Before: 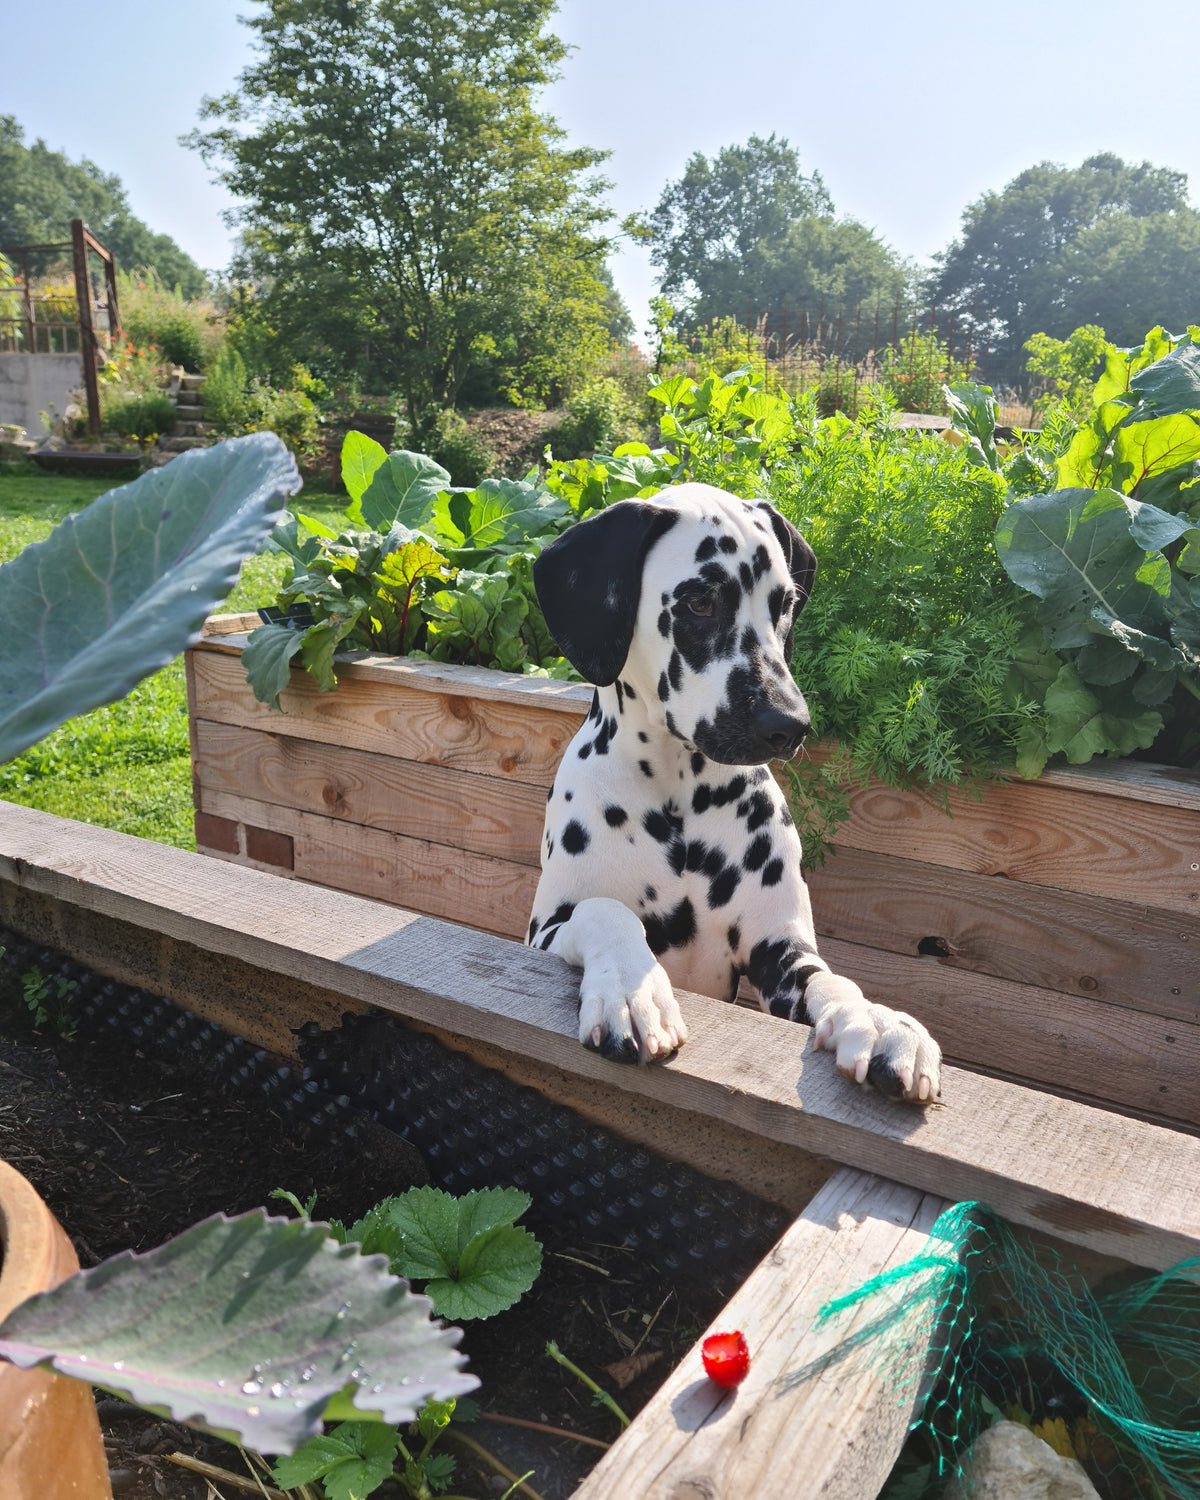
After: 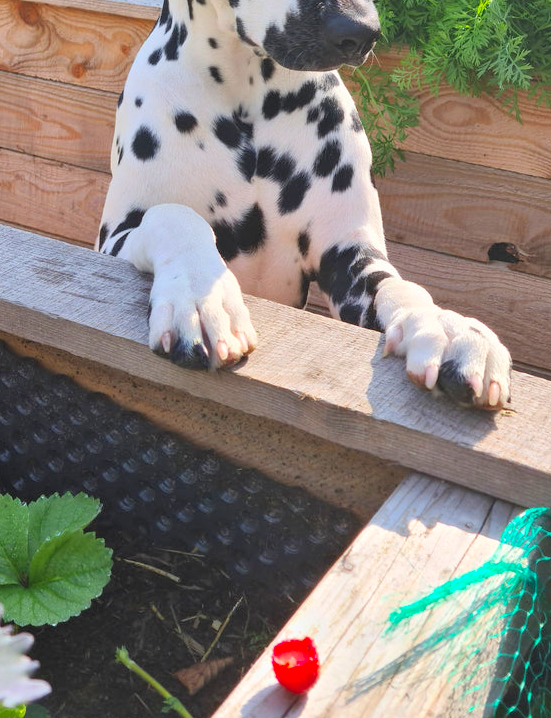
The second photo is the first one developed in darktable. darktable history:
contrast brightness saturation: contrast 0.067, brightness 0.172, saturation 0.419
crop: left 35.864%, top 46.295%, right 18.177%, bottom 5.807%
